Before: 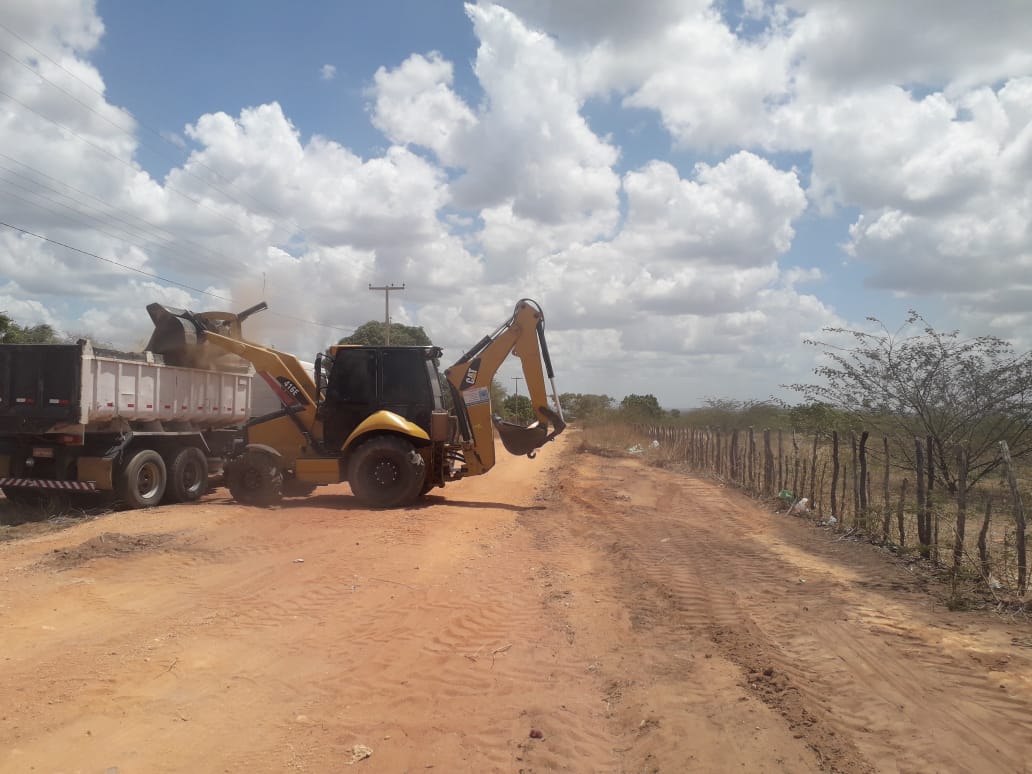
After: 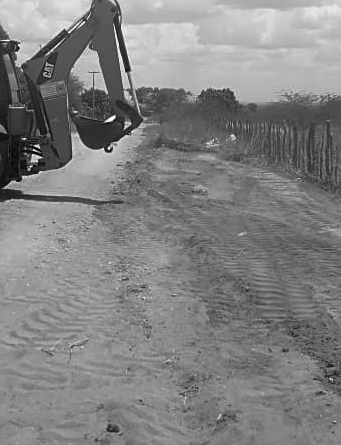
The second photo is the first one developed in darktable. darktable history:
crop: left 41.068%, top 39.564%, right 25.818%, bottom 2.815%
color calibration: output gray [0.21, 0.42, 0.37, 0], illuminant same as pipeline (D50), adaptation XYZ, x 0.345, y 0.359, temperature 5003.86 K
sharpen: on, module defaults
base curve: curves: ch0 [(0, 0) (0.257, 0.25) (0.482, 0.586) (0.757, 0.871) (1, 1)], preserve colors none
